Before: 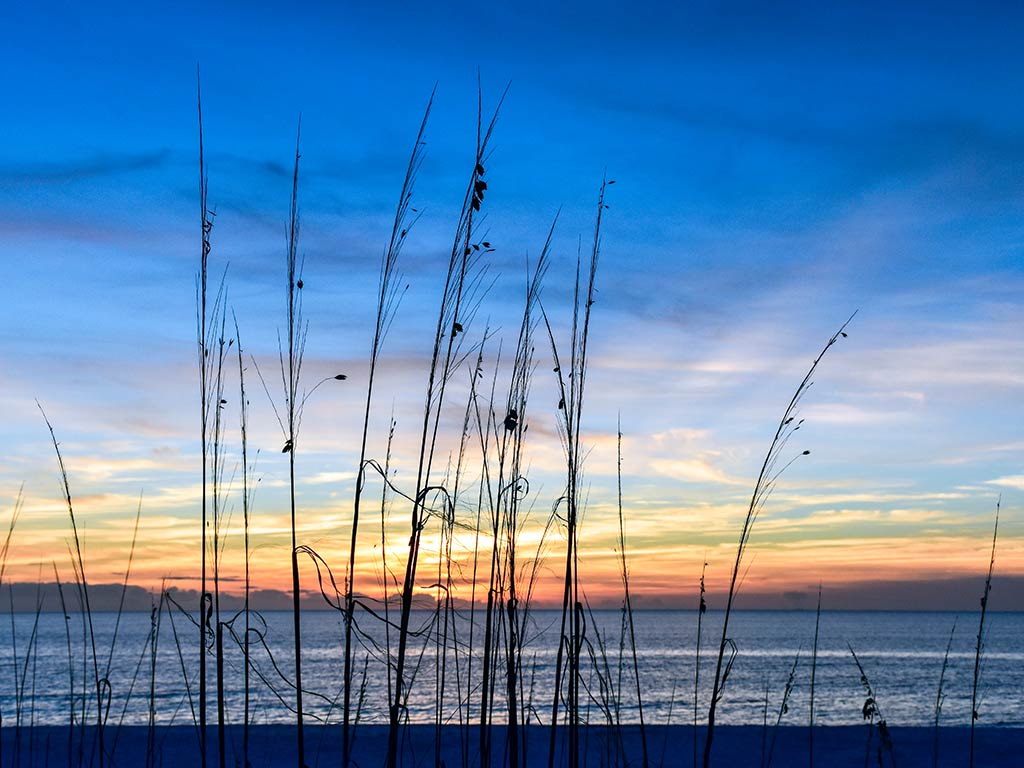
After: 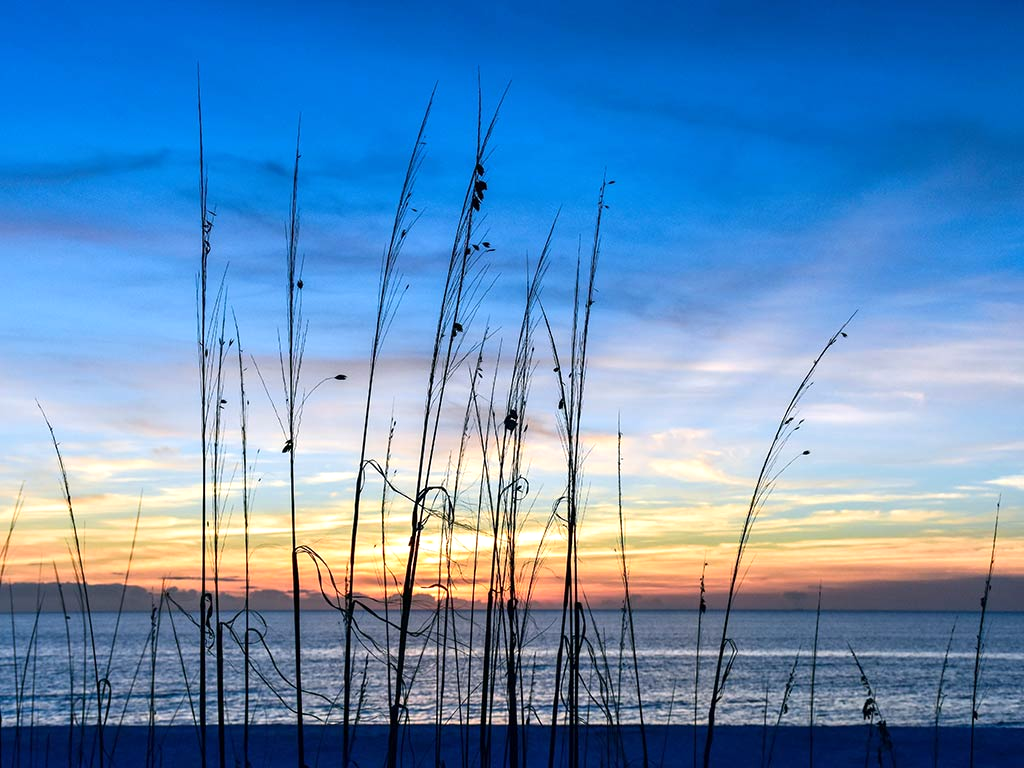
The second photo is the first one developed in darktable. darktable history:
exposure: exposure 0.188 EV, compensate highlight preservation false
